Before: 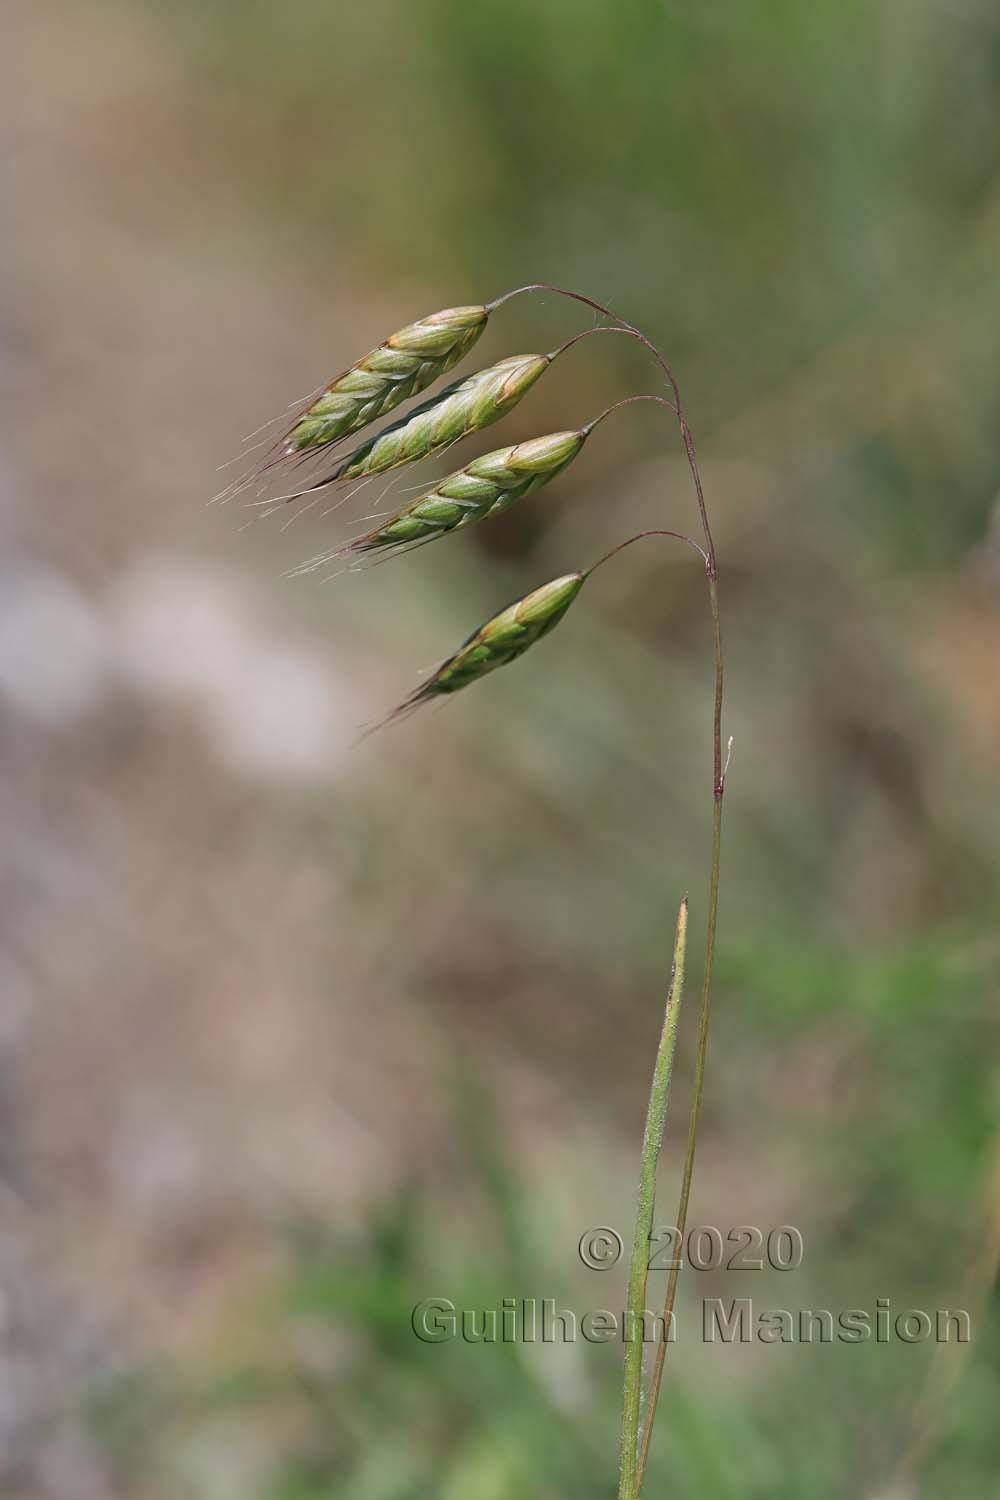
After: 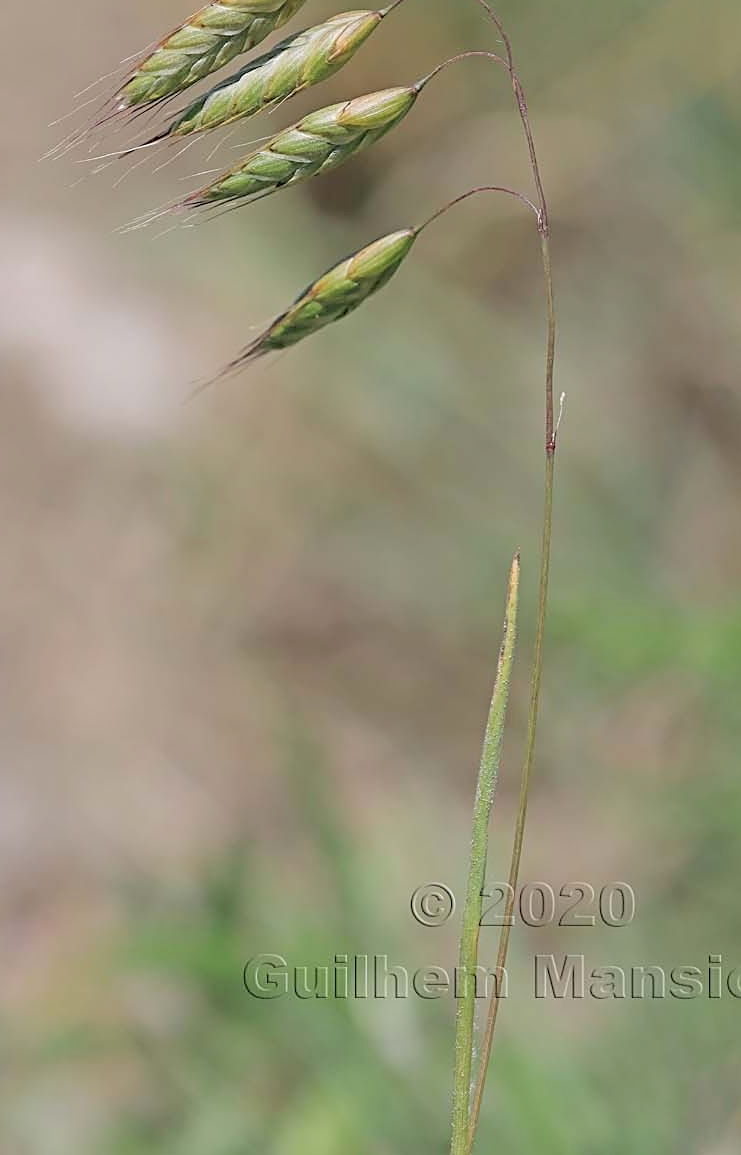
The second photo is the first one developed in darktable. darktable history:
crop: left 16.852%, top 22.992%, right 8.979%
local contrast: highlights 105%, shadows 100%, detail 119%, midtone range 0.2
tone curve: curves: ch0 [(0, 0) (0.004, 0.008) (0.077, 0.156) (0.169, 0.29) (0.774, 0.774) (0.988, 0.926)], color space Lab, independent channels, preserve colors none
sharpen: on, module defaults
